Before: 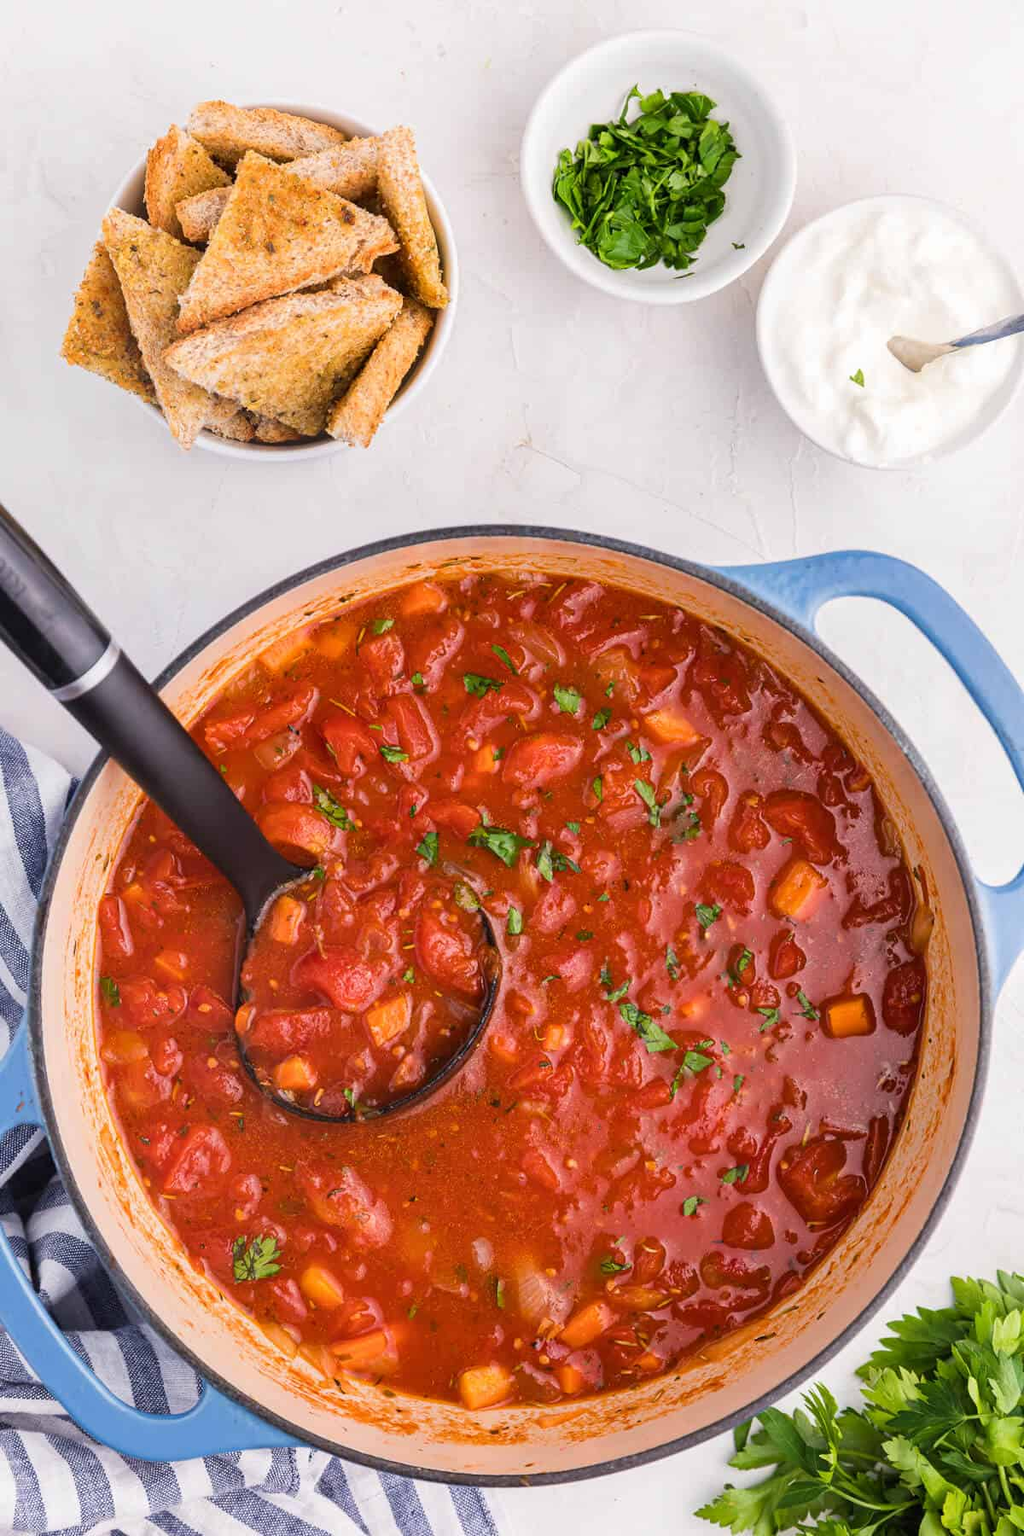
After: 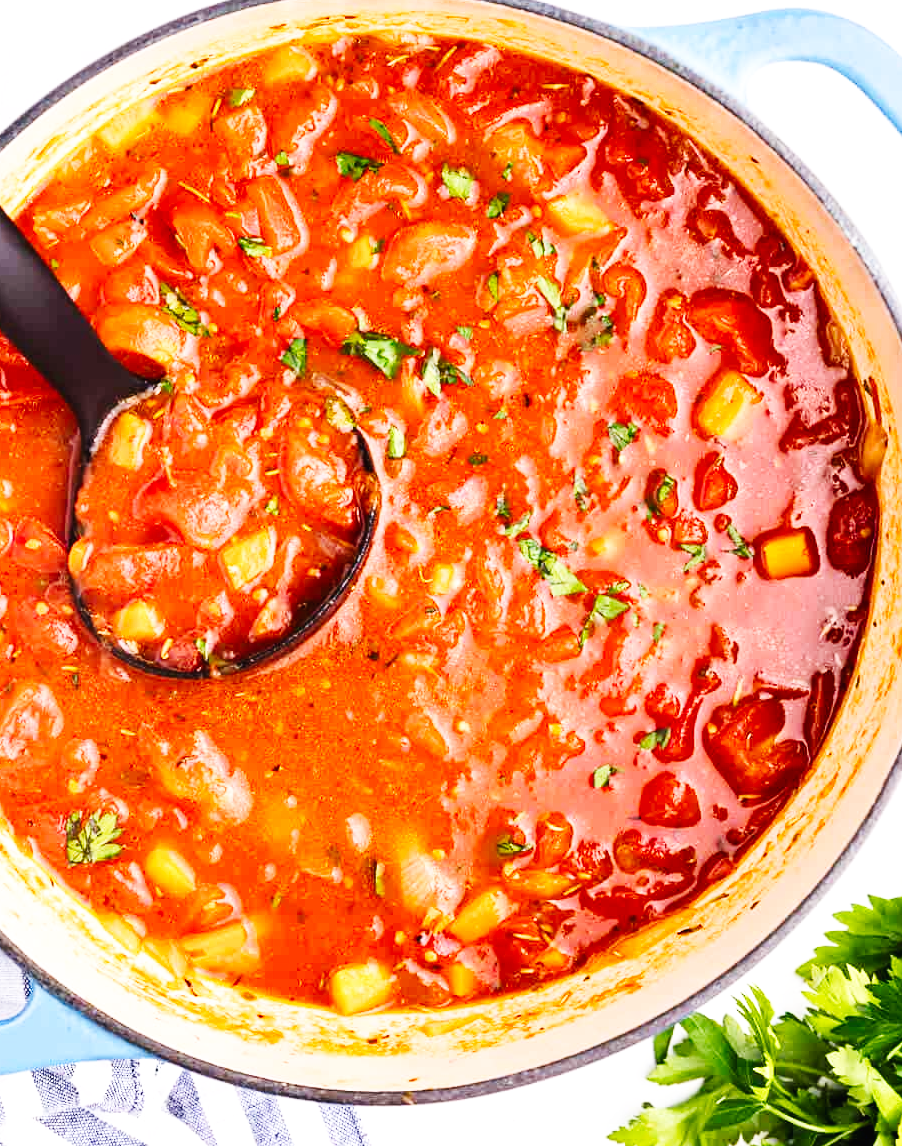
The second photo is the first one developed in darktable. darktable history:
crop and rotate: left 17.293%, top 35.432%, right 7.491%, bottom 0.849%
base curve: curves: ch0 [(0, 0.003) (0.001, 0.002) (0.006, 0.004) (0.02, 0.022) (0.048, 0.086) (0.094, 0.234) (0.162, 0.431) (0.258, 0.629) (0.385, 0.8) (0.548, 0.918) (0.751, 0.988) (1, 1)], preserve colors none
tone equalizer: -8 EV -0.4 EV, -7 EV -0.364 EV, -6 EV -0.357 EV, -5 EV -0.189 EV, -3 EV 0.224 EV, -2 EV 0.318 EV, -1 EV 0.399 EV, +0 EV 0.429 EV, edges refinement/feathering 500, mask exposure compensation -1.57 EV, preserve details no
exposure: compensate highlight preservation false
